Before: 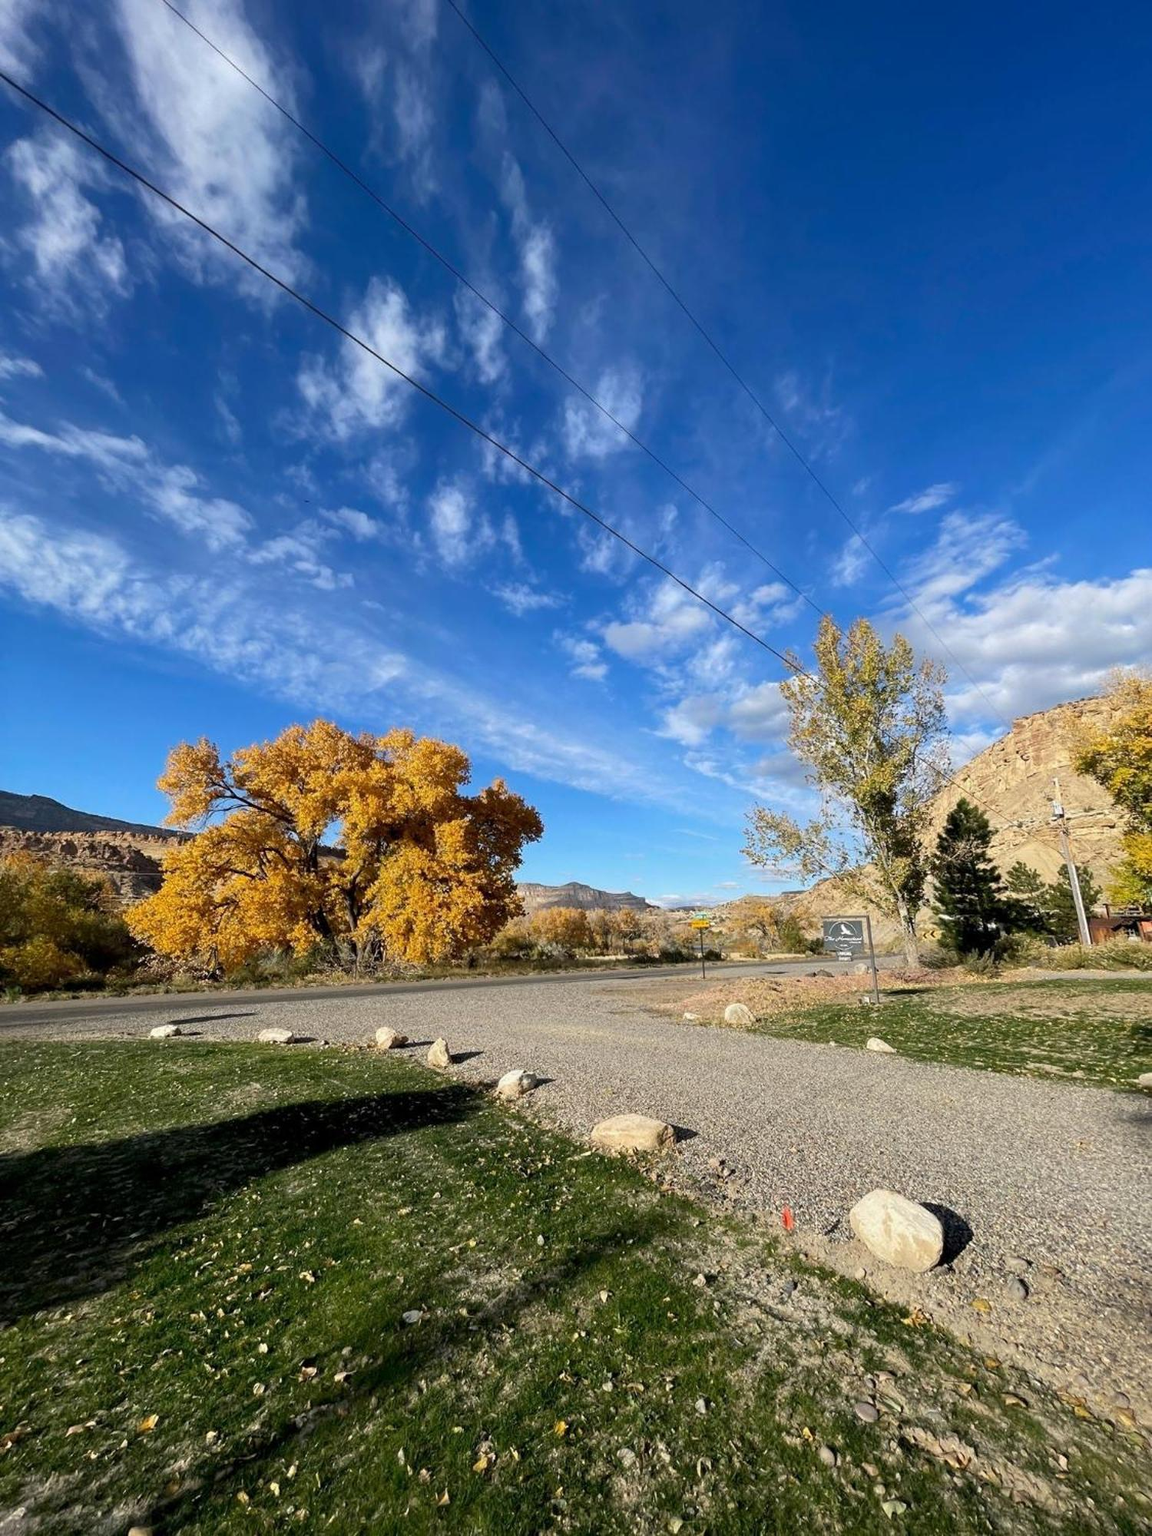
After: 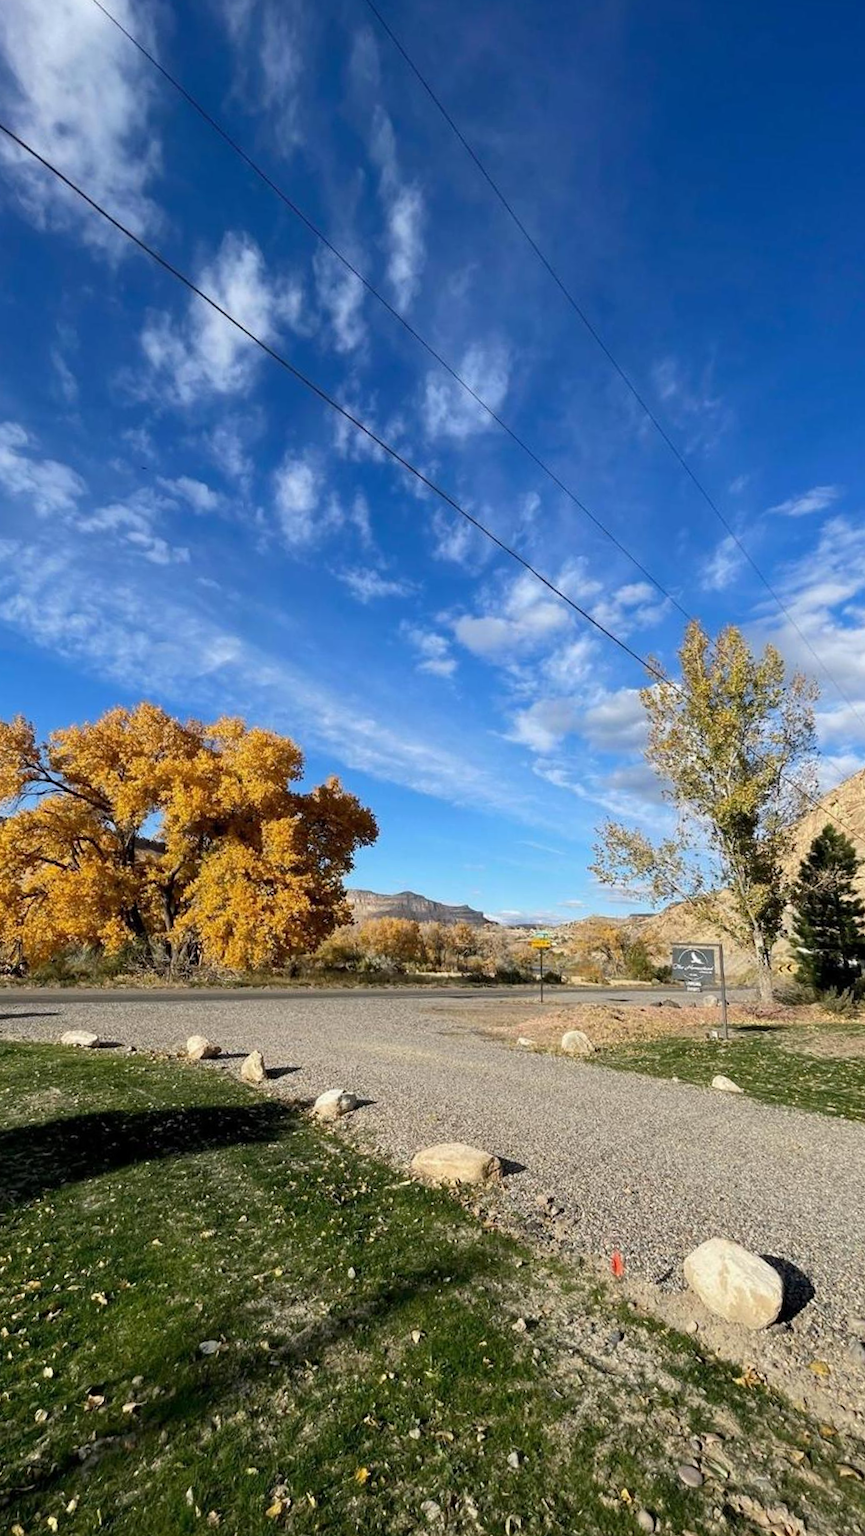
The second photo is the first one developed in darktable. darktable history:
crop and rotate: angle -3.11°, left 13.937%, top 0.038%, right 11.024%, bottom 0.077%
